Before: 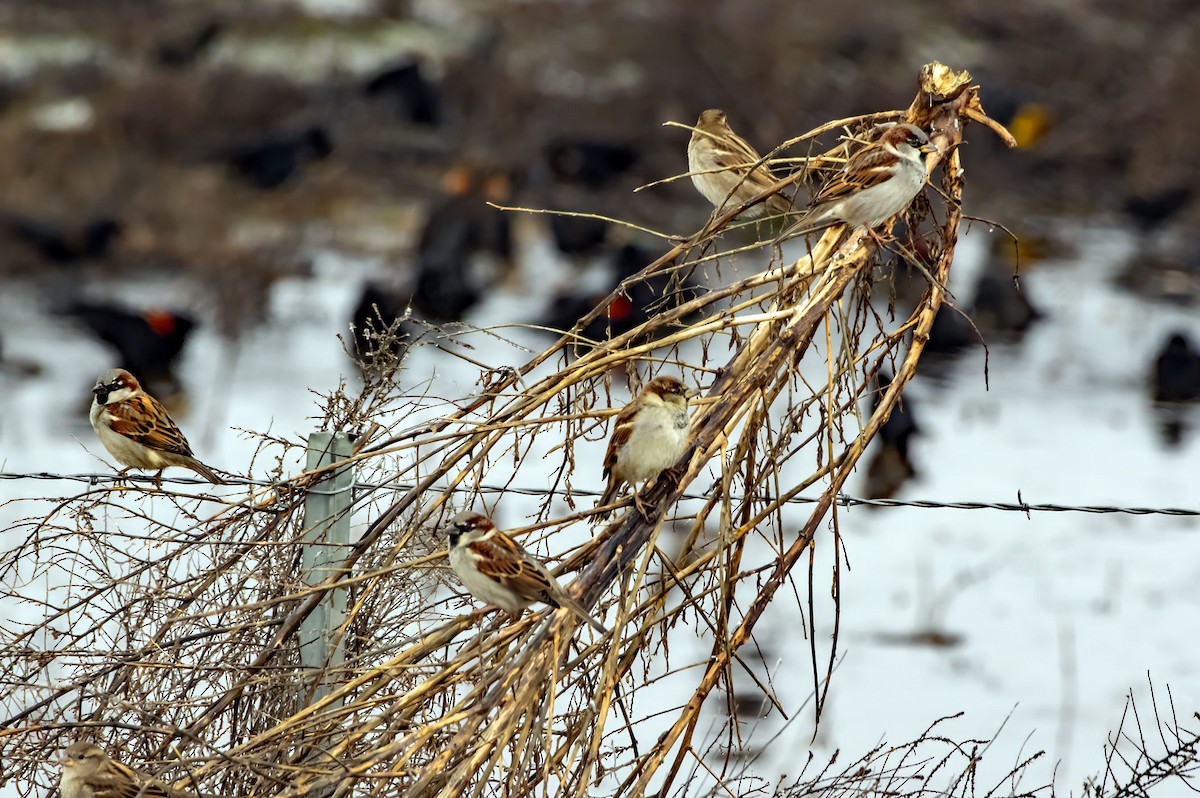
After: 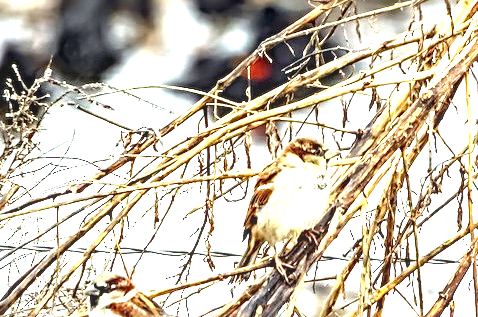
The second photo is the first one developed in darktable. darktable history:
tone curve: curves: ch0 [(0, 0) (0.003, 0.003) (0.011, 0.01) (0.025, 0.023) (0.044, 0.042) (0.069, 0.065) (0.1, 0.094) (0.136, 0.128) (0.177, 0.167) (0.224, 0.211) (0.277, 0.261) (0.335, 0.315) (0.399, 0.375) (0.468, 0.441) (0.543, 0.543) (0.623, 0.623) (0.709, 0.709) (0.801, 0.801) (0.898, 0.898) (1, 1)], color space Lab, independent channels, preserve colors none
local contrast: on, module defaults
sharpen: radius 3.107
exposure: black level correction 0, exposure 1.88 EV, compensate exposure bias true, compensate highlight preservation false
crop: left 30.024%, top 29.966%, right 30.065%, bottom 30.228%
